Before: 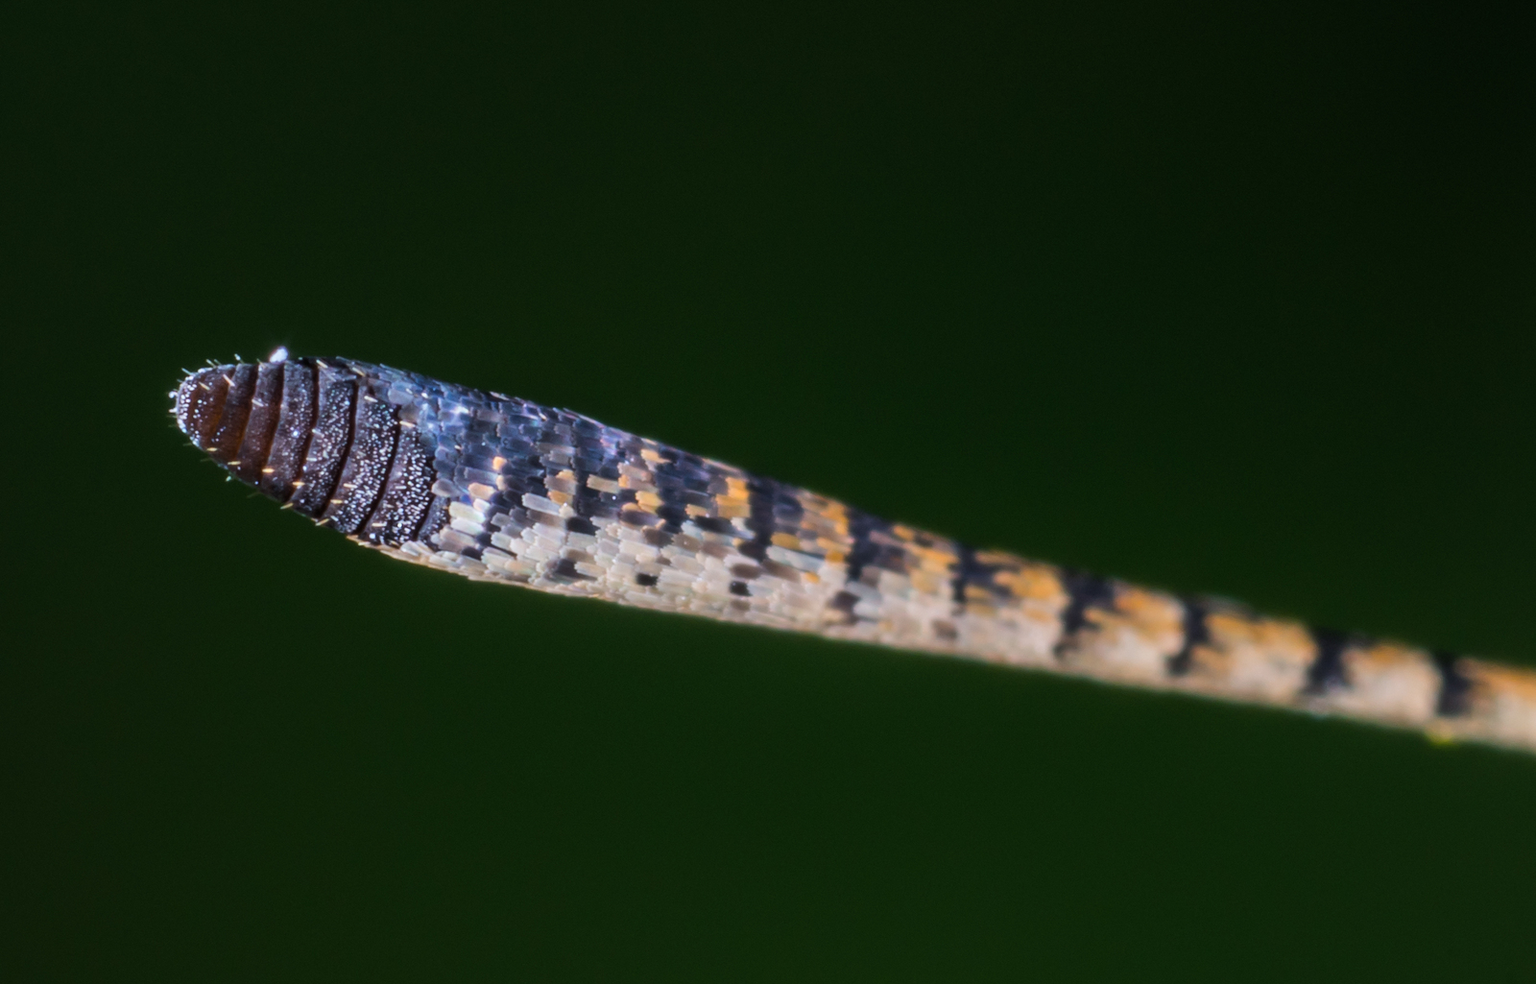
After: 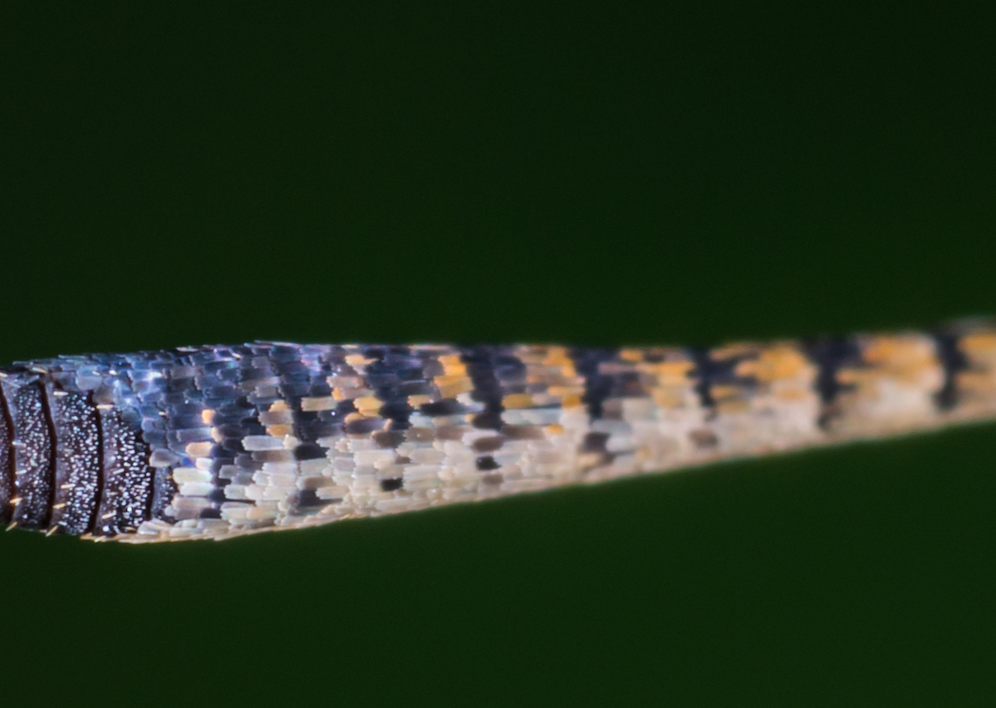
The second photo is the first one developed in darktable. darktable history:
crop and rotate: angle 17.89°, left 6.758%, right 4.095%, bottom 1.131%
